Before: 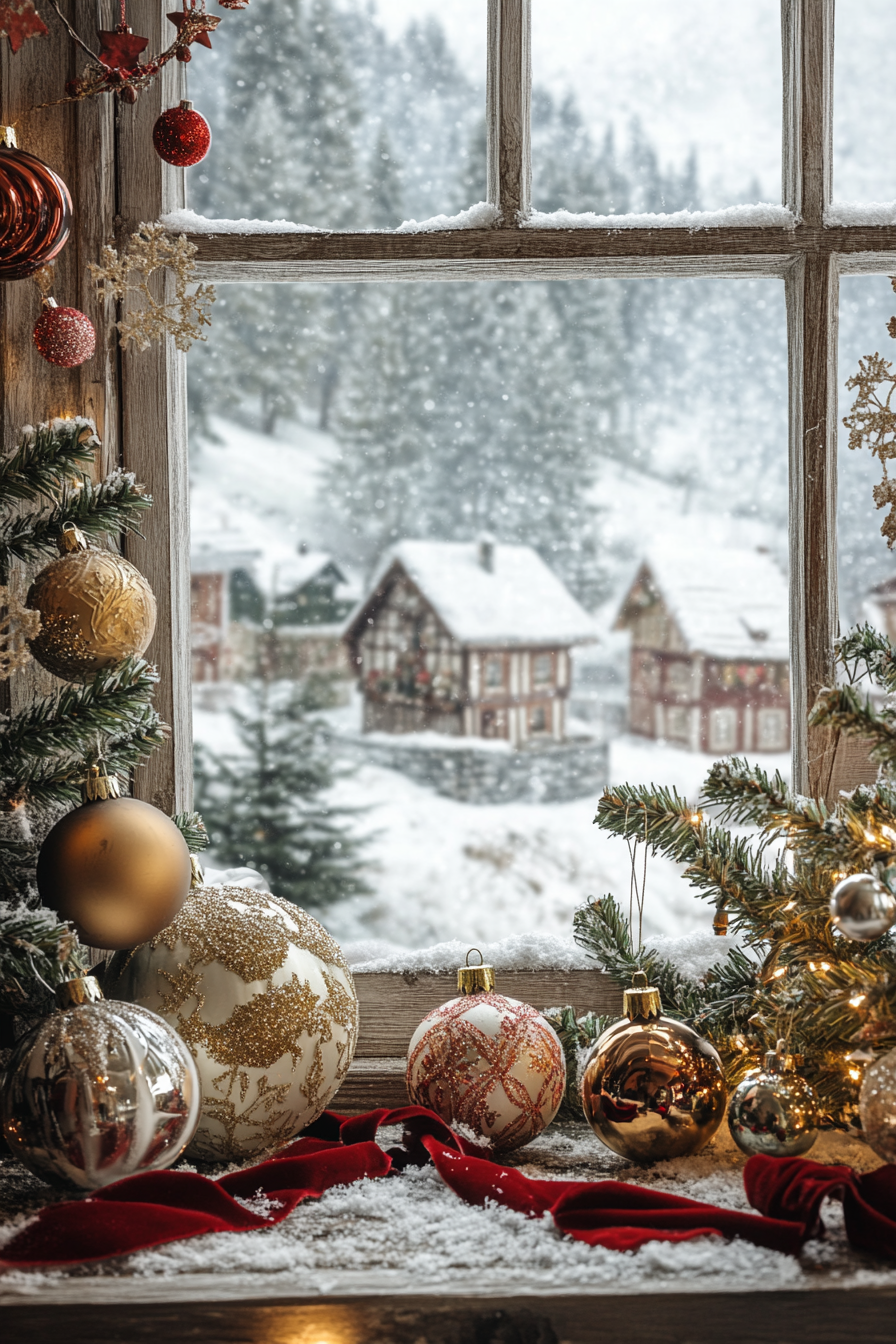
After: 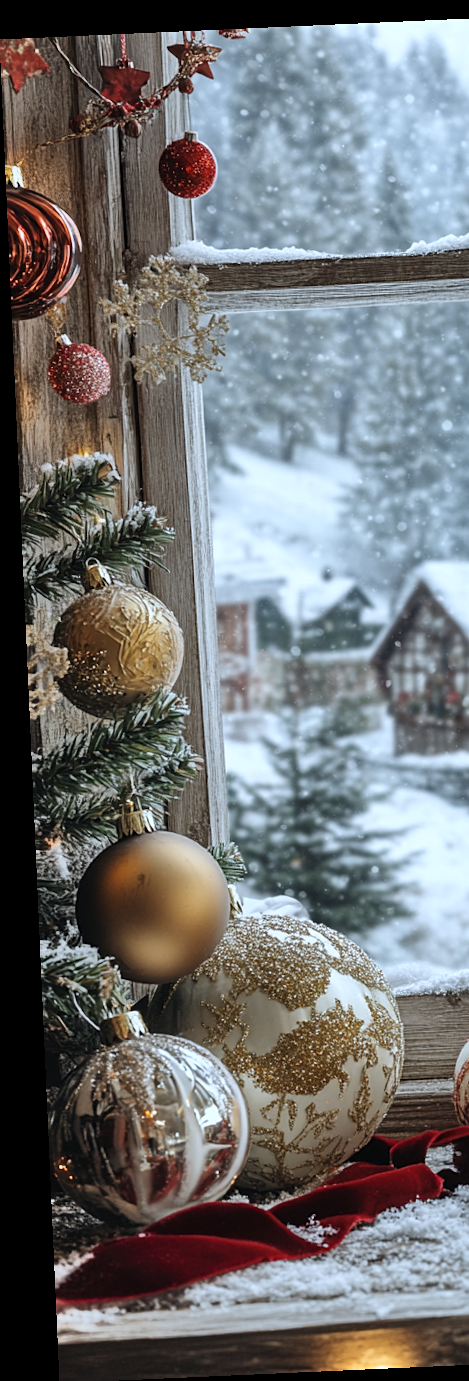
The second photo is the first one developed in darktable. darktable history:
crop and rotate: left 0%, top 0%, right 50.845%
shadows and highlights: low approximation 0.01, soften with gaussian
sharpen: amount 0.2
rotate and perspective: rotation -2.56°, automatic cropping off
white balance: red 0.924, blue 1.095
